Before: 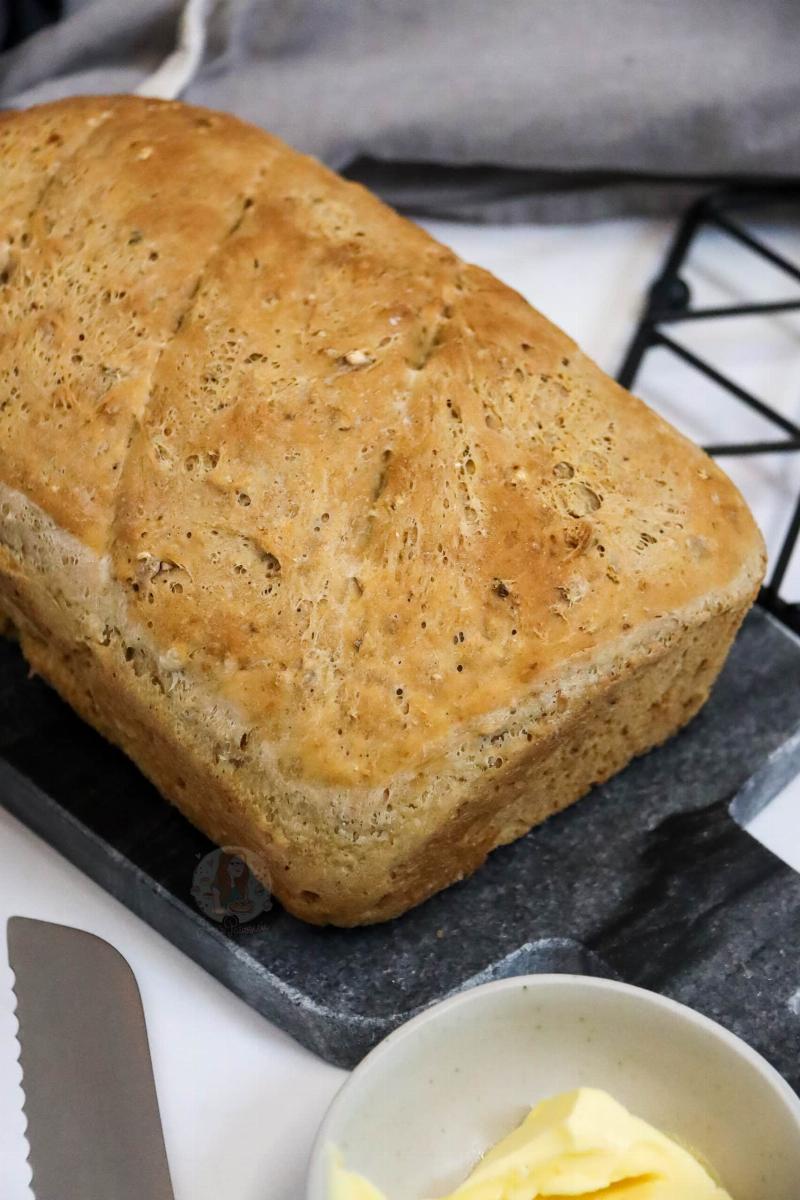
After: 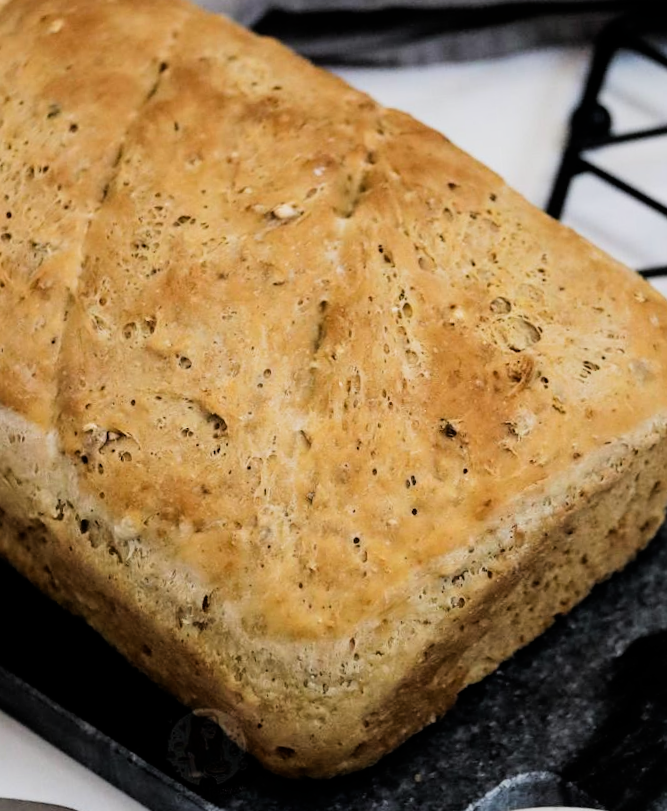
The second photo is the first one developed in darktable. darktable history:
crop and rotate: left 7.196%, top 4.574%, right 10.605%, bottom 13.178%
rotate and perspective: rotation -5°, crop left 0.05, crop right 0.952, crop top 0.11, crop bottom 0.89
filmic rgb: black relative exposure -5 EV, white relative exposure 3.5 EV, hardness 3.19, contrast 1.3, highlights saturation mix -50%
